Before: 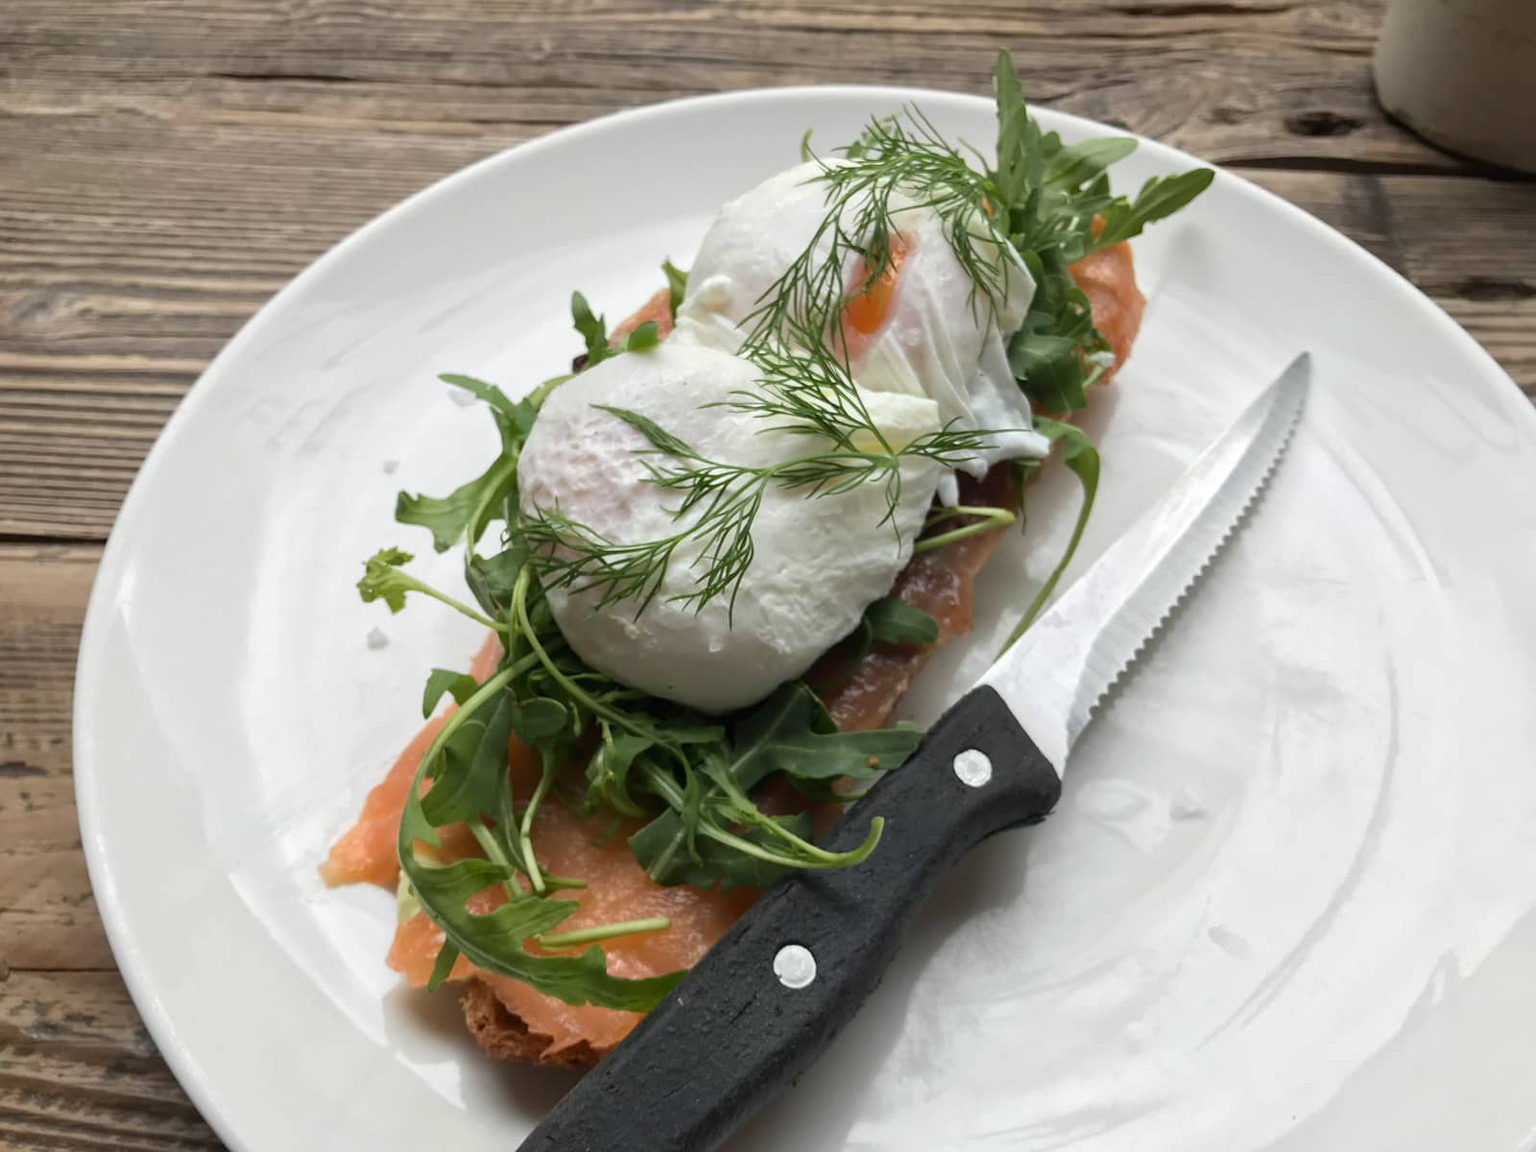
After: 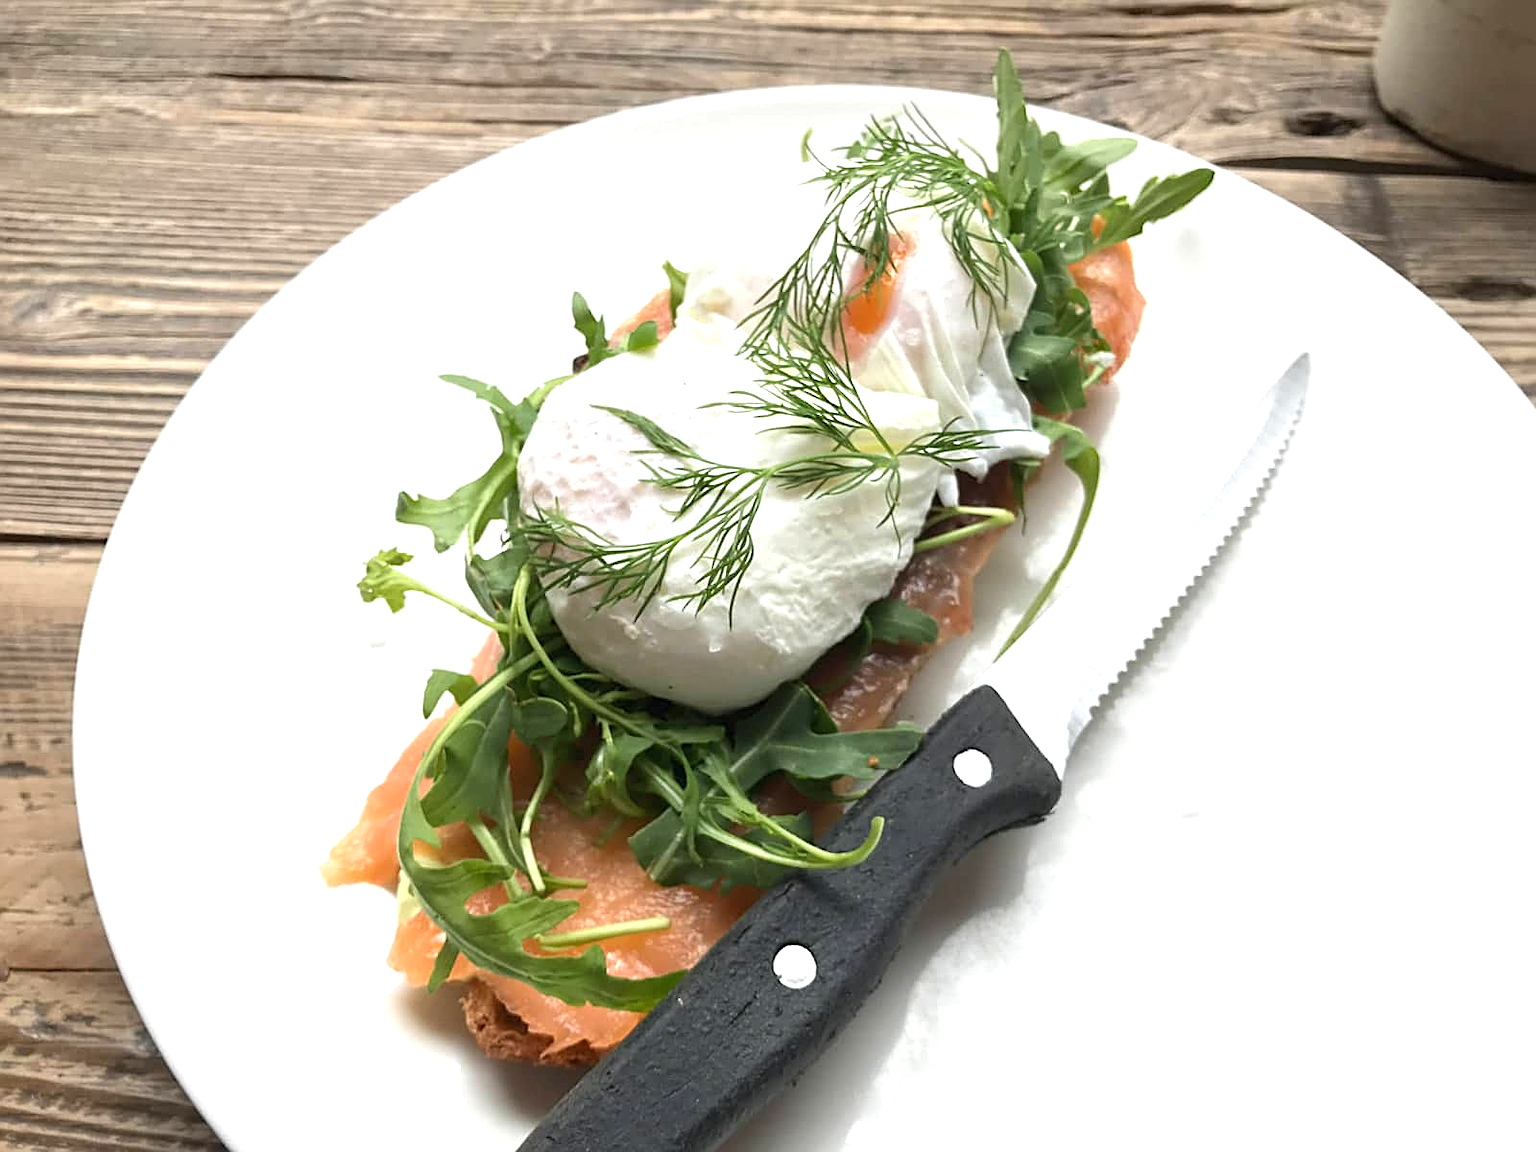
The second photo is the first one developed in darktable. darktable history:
sharpen: on, module defaults
exposure: exposure 0.924 EV, compensate exposure bias true, compensate highlight preservation false
